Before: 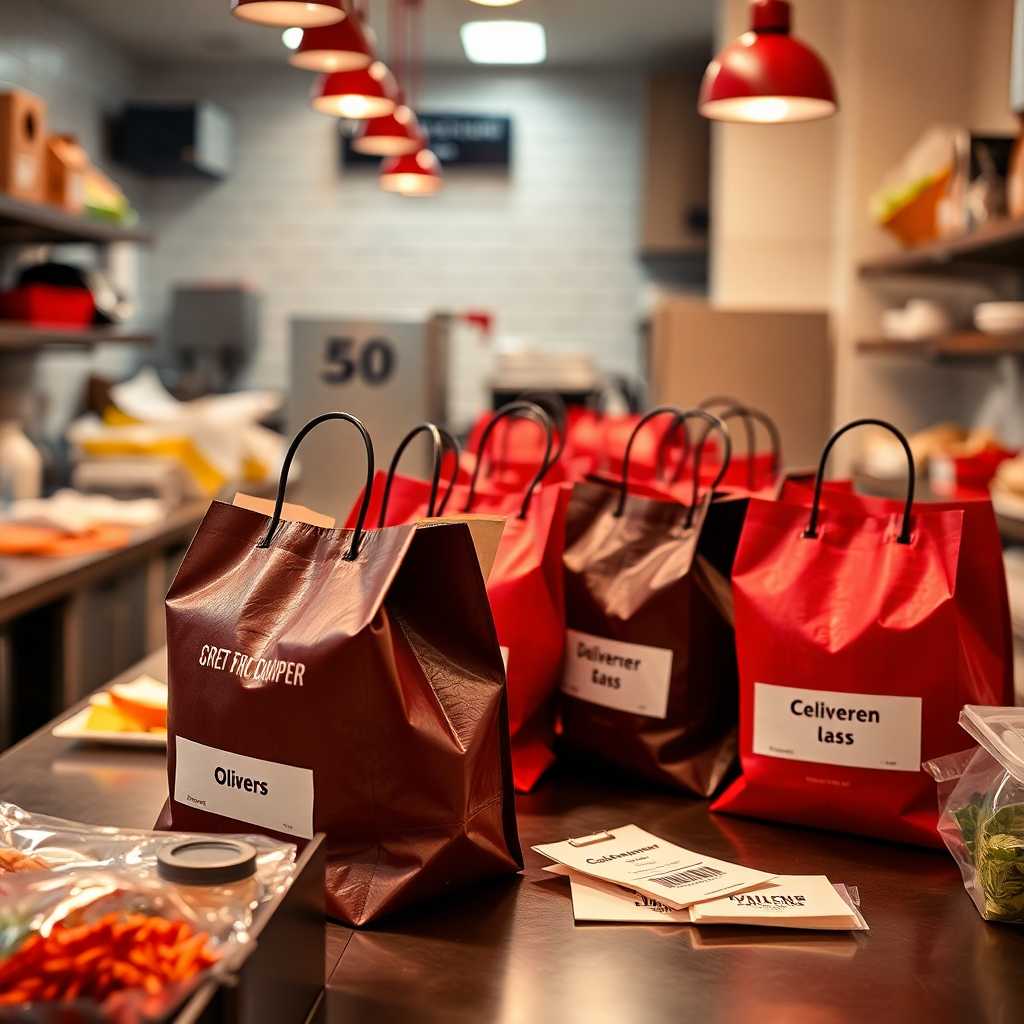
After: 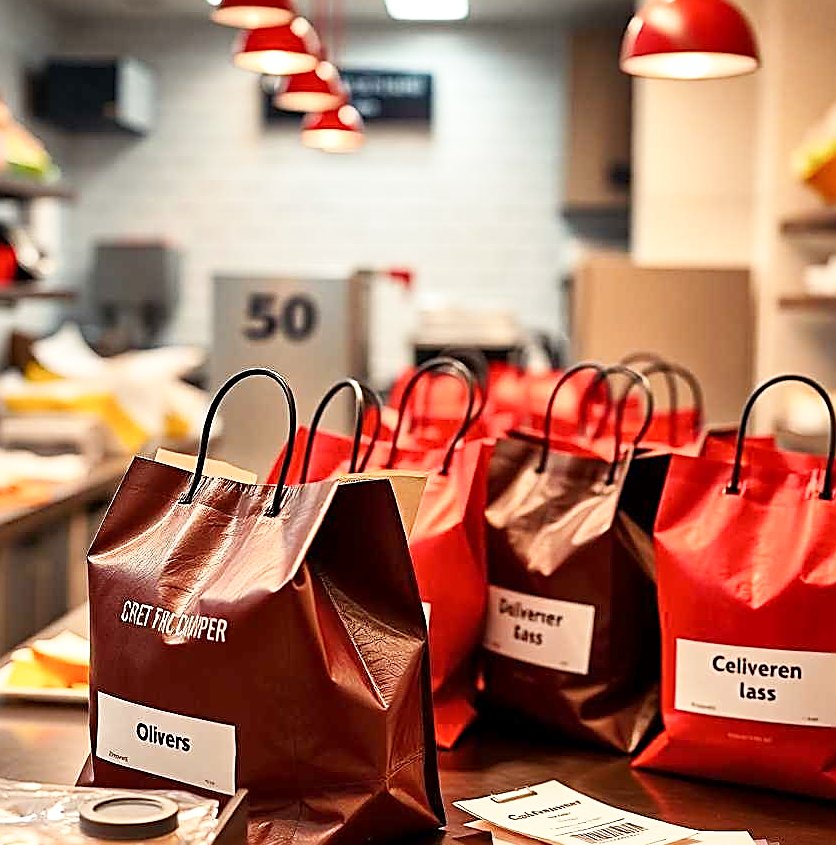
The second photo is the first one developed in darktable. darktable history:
base curve: curves: ch0 [(0, 0) (0.204, 0.334) (0.55, 0.733) (1, 1)], preserve colors none
local contrast: mode bilateral grid, contrast 20, coarseness 50, detail 119%, midtone range 0.2
crop and rotate: left 7.686%, top 4.368%, right 10.61%, bottom 13.062%
sharpen: amount 1.009
shadows and highlights: shadows -1.66, highlights 38.41
